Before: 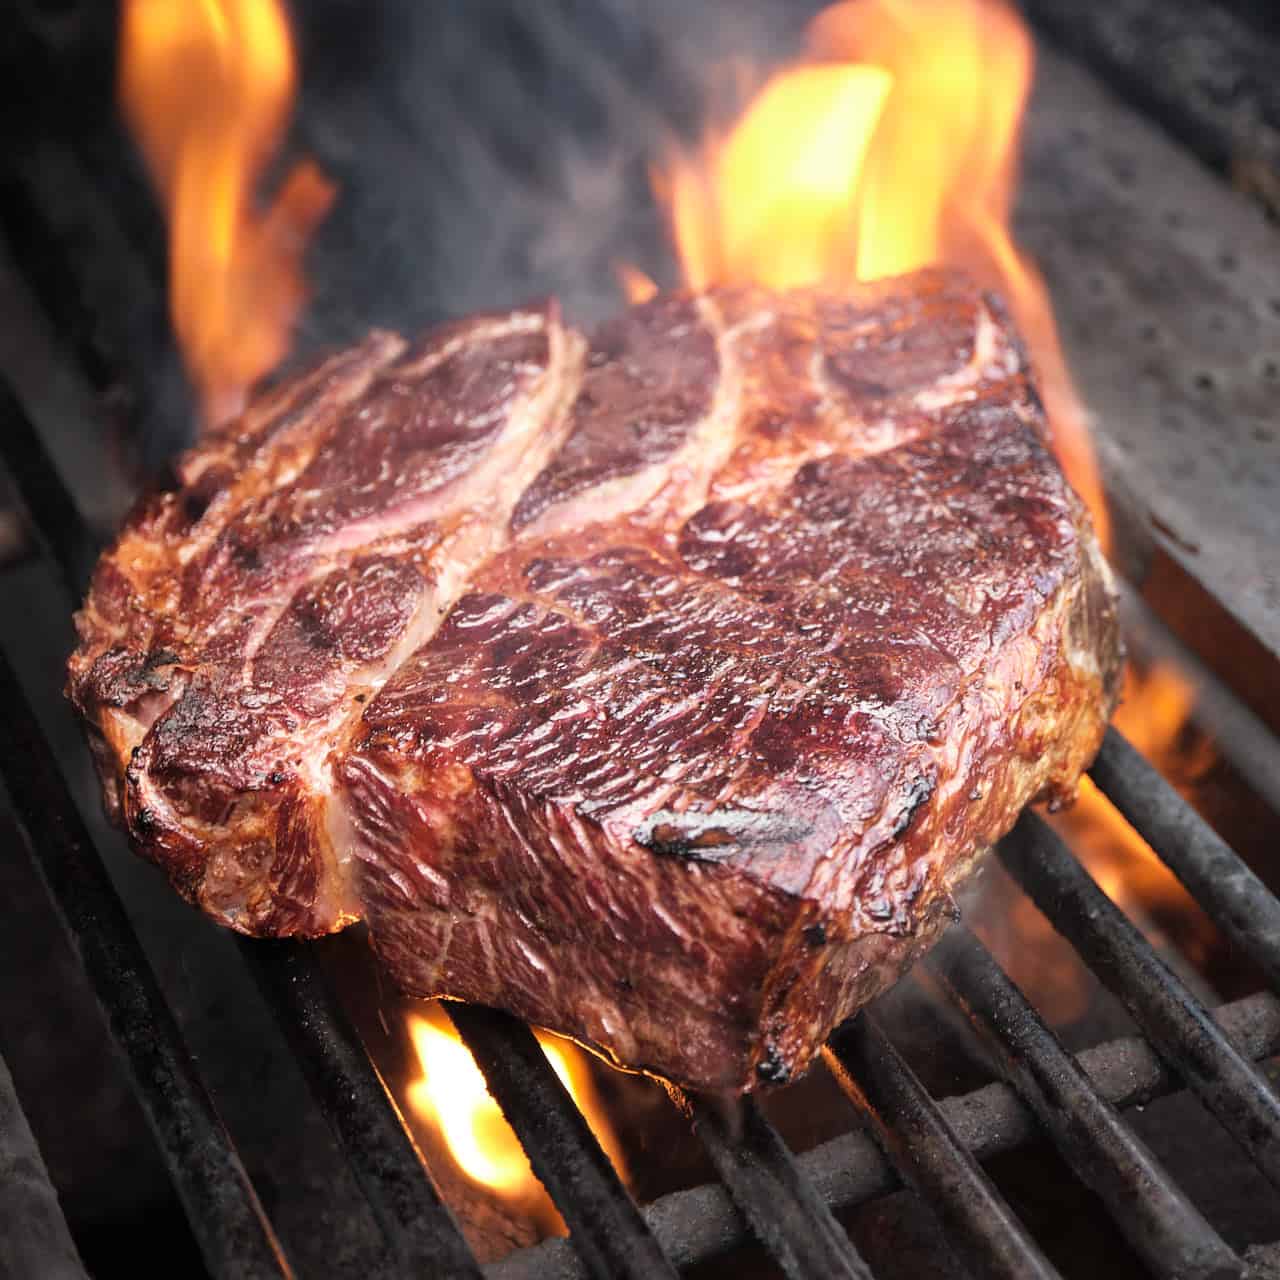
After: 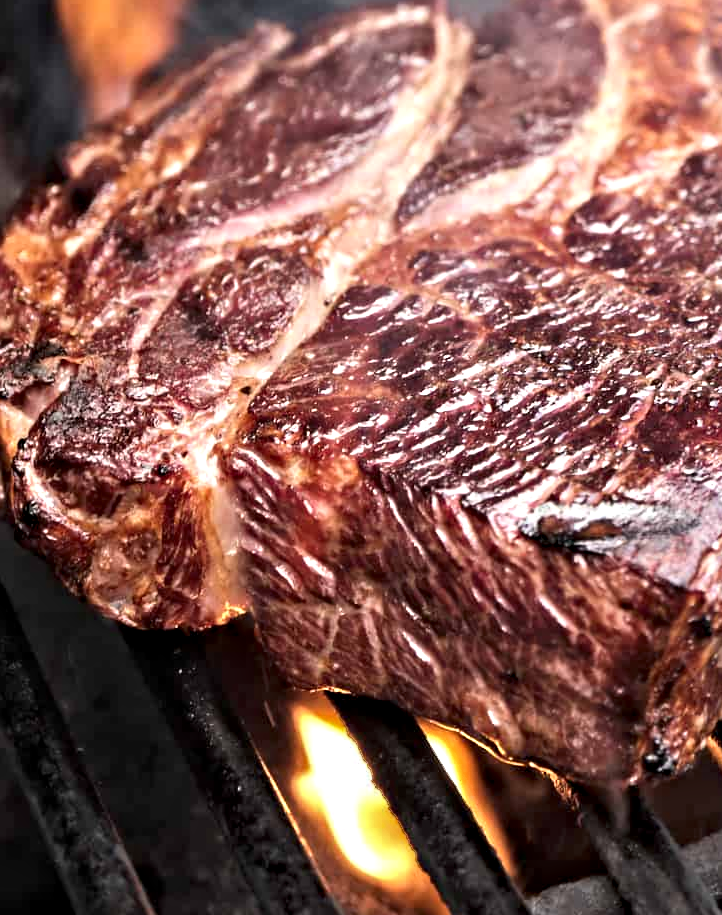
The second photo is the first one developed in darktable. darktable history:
contrast equalizer: octaves 7, y [[0.511, 0.558, 0.631, 0.632, 0.559, 0.512], [0.5 ×6], [0.5 ×6], [0 ×6], [0 ×6]]
crop: left 8.947%, top 24.117%, right 34.591%, bottom 4.359%
